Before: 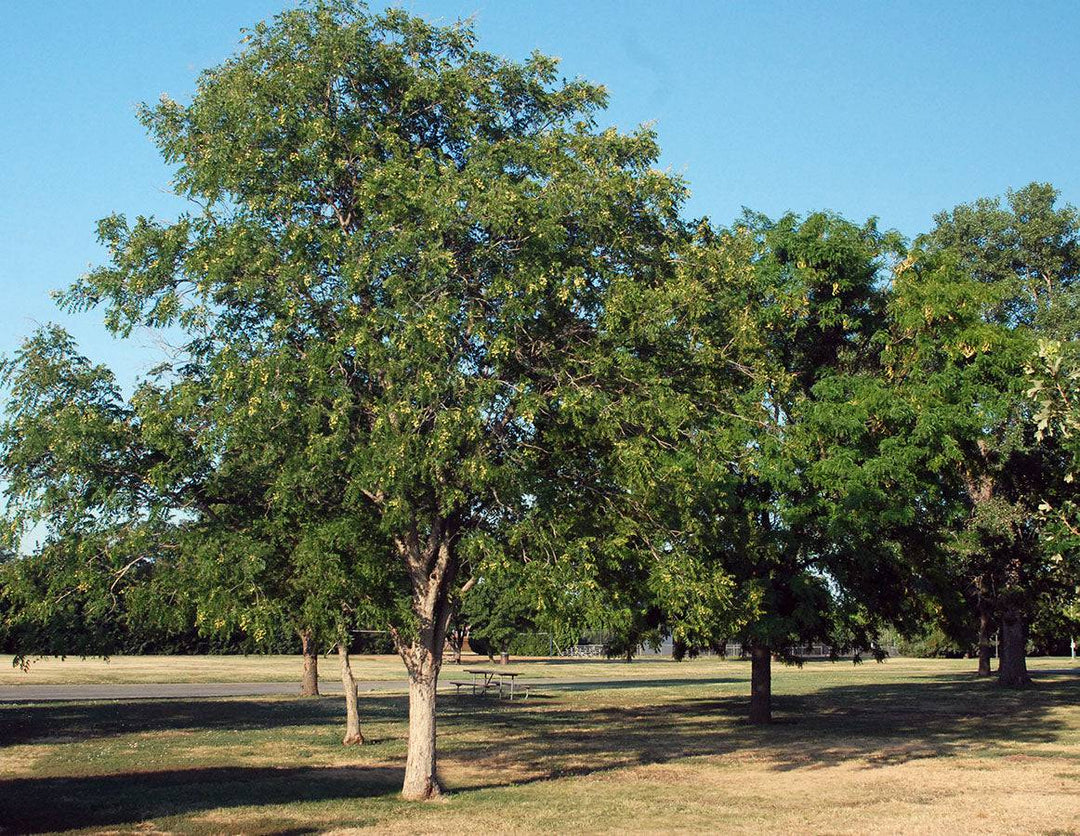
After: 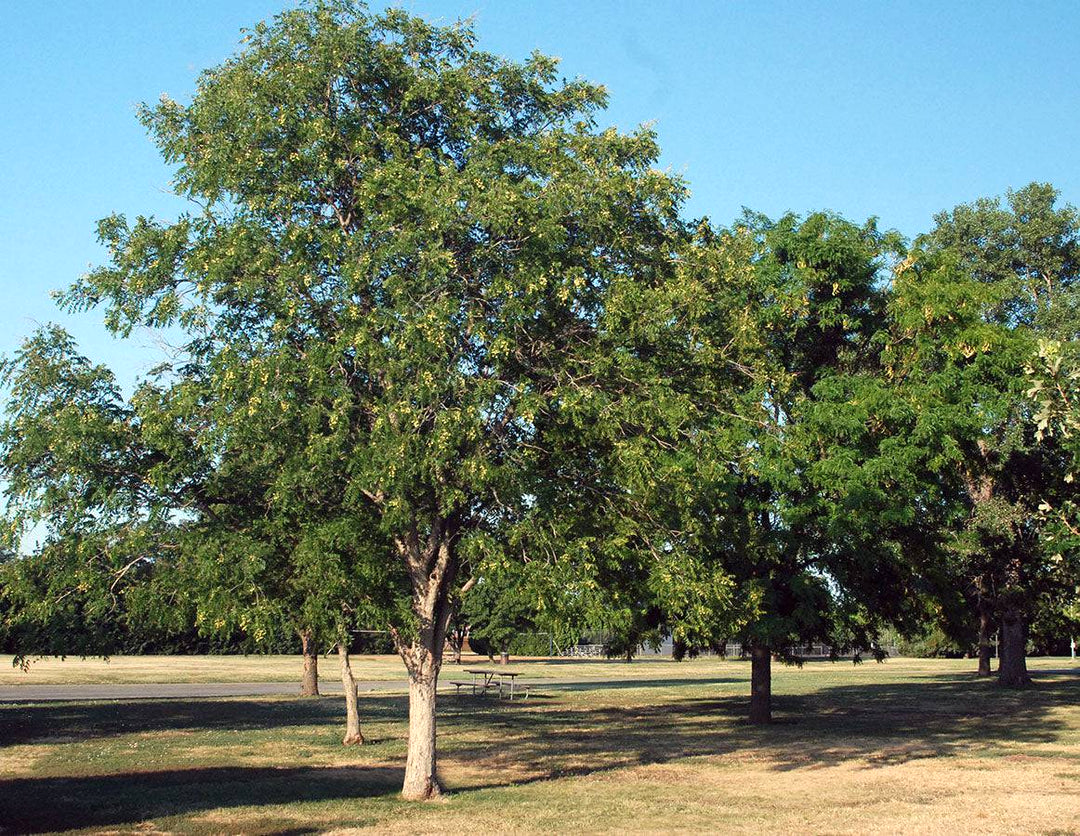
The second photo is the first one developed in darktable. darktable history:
exposure: exposure 0.202 EV, compensate exposure bias true, compensate highlight preservation false
